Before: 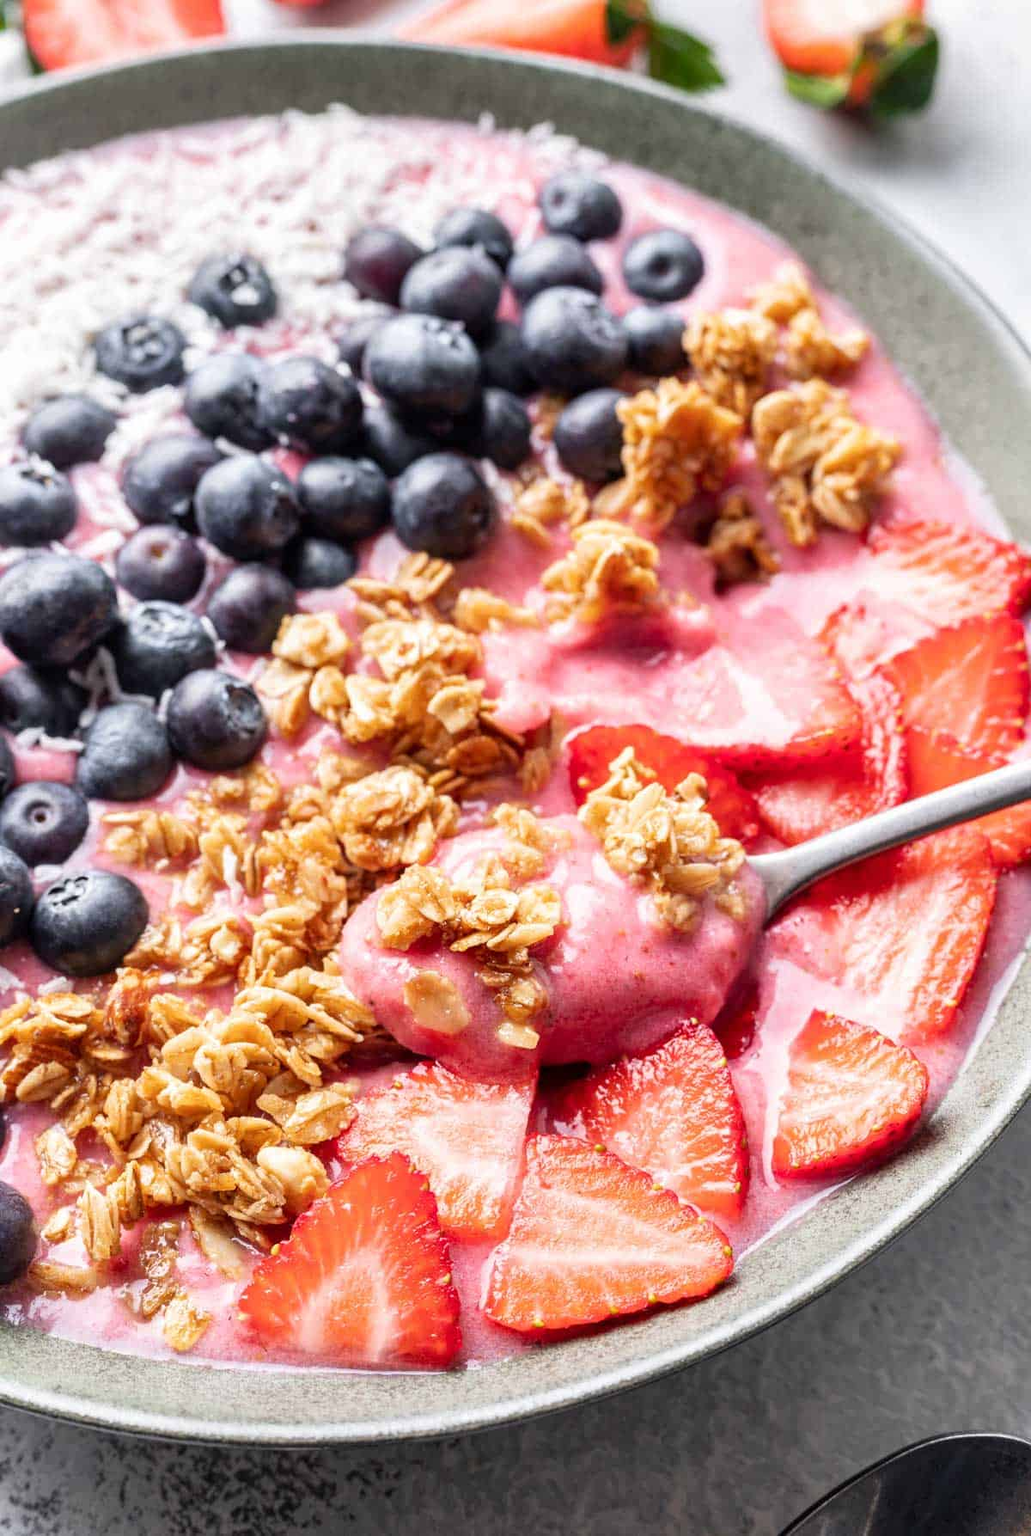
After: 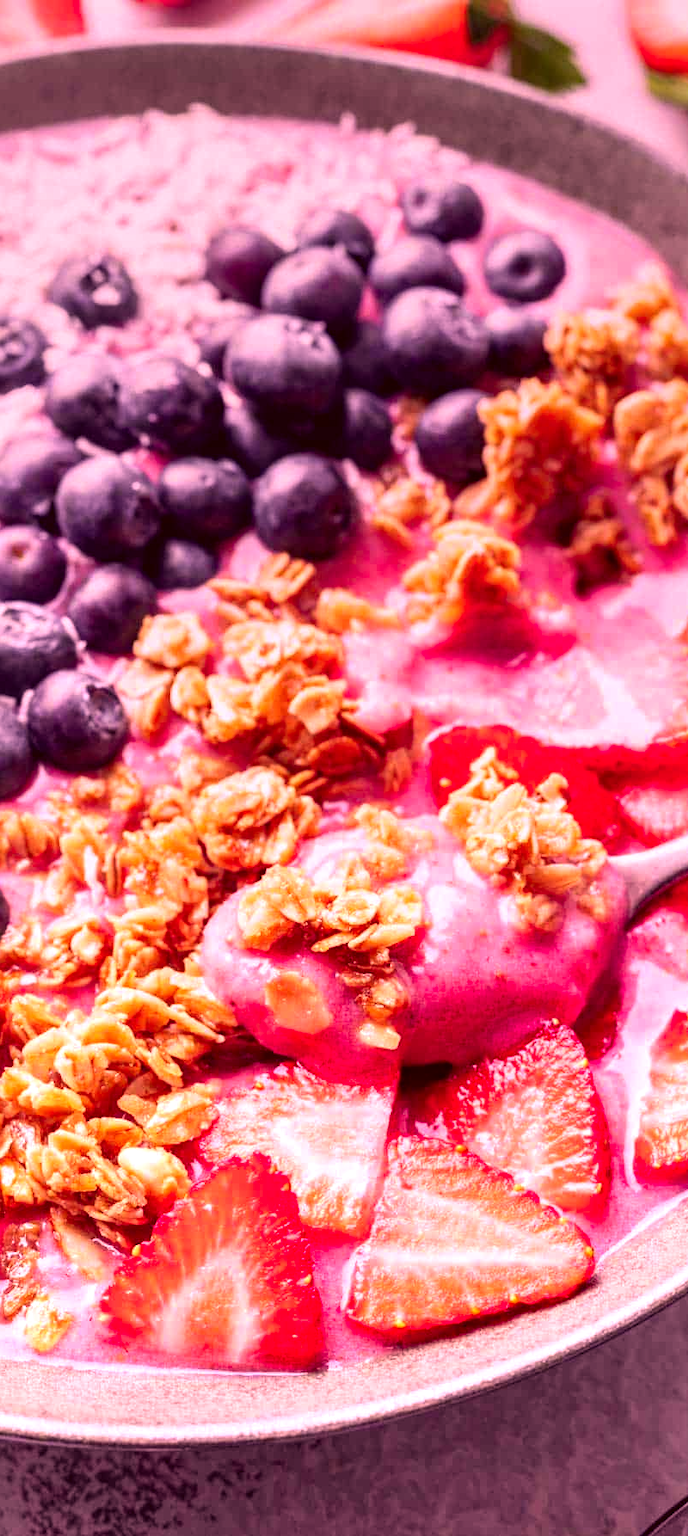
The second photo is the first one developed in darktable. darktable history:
color balance: gamma [0.9, 0.988, 0.975, 1.025], gain [1.05, 1, 1, 1]
crop and rotate: left 13.537%, right 19.796%
white balance: red 1.045, blue 0.932
color calibration: output R [1.107, -0.012, -0.003, 0], output B [0, 0, 1.308, 0], illuminant custom, x 0.389, y 0.387, temperature 3838.64 K
exposure: exposure 0.367 EV, compensate highlight preservation false
graduated density: on, module defaults
color correction: highlights a* 10.12, highlights b* 39.04, shadows a* 14.62, shadows b* 3.37
